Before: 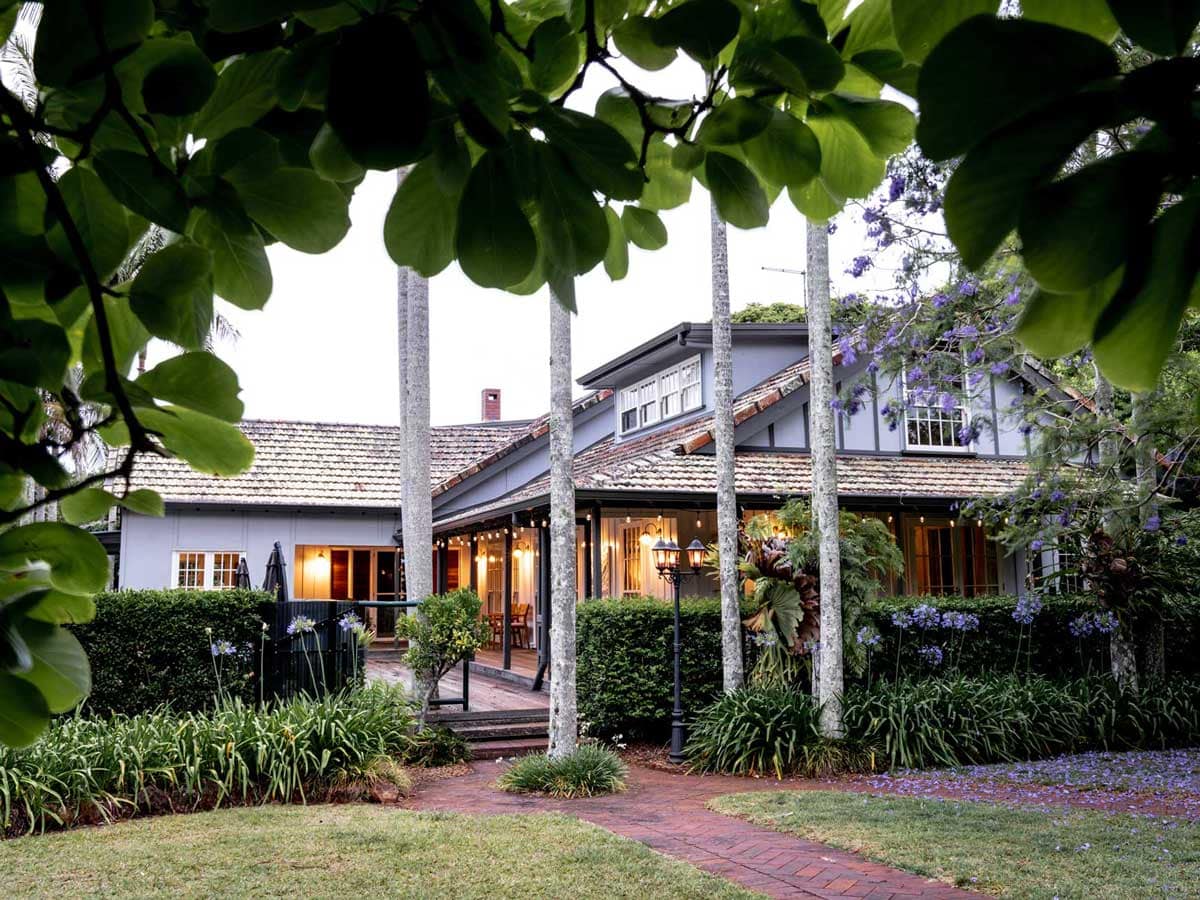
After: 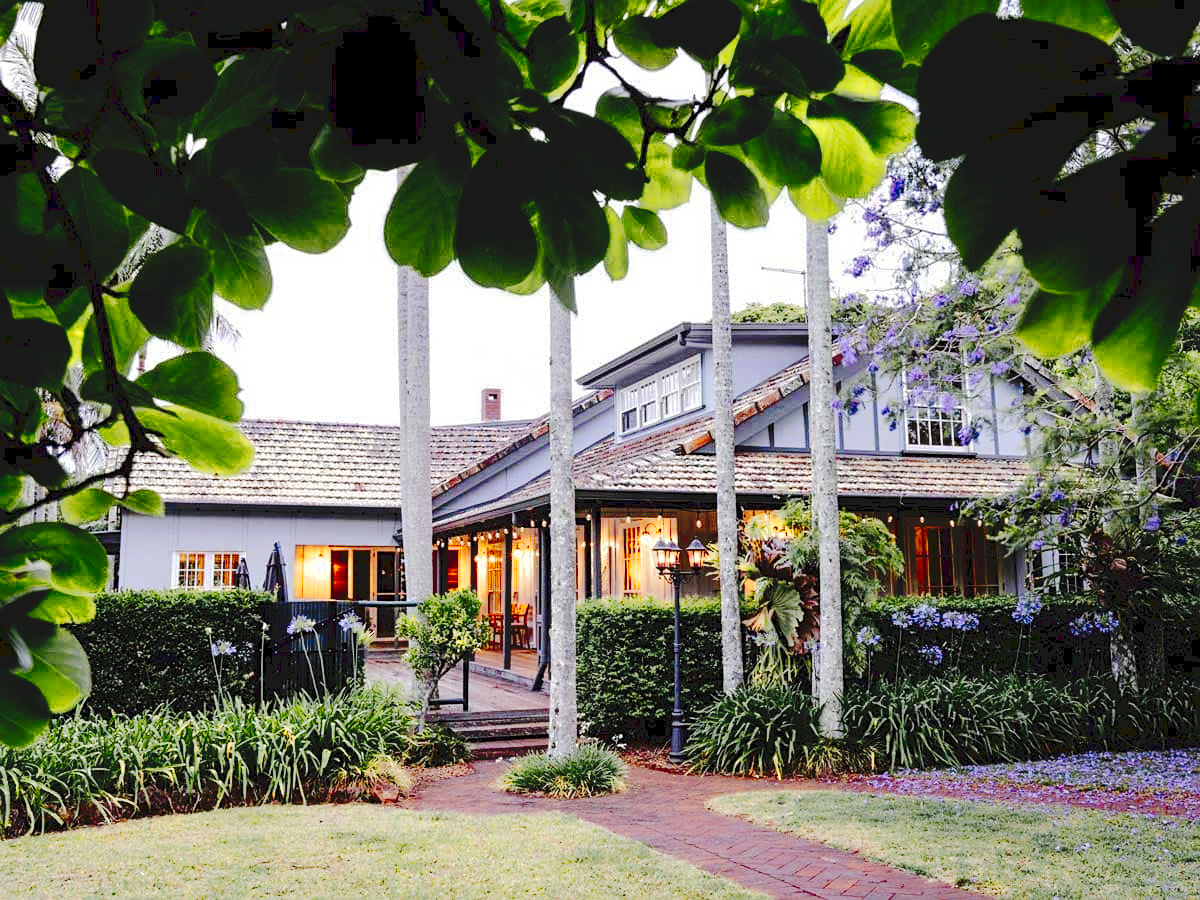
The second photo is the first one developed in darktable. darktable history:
sharpen: amount 0.2
tone curve: curves: ch0 [(0, 0) (0.003, 0.089) (0.011, 0.089) (0.025, 0.088) (0.044, 0.089) (0.069, 0.094) (0.1, 0.108) (0.136, 0.119) (0.177, 0.147) (0.224, 0.204) (0.277, 0.28) (0.335, 0.389) (0.399, 0.486) (0.468, 0.588) (0.543, 0.647) (0.623, 0.705) (0.709, 0.759) (0.801, 0.815) (0.898, 0.873) (1, 1)], preserve colors none
color zones: curves: ch0 [(0.004, 0.305) (0.261, 0.623) (0.389, 0.399) (0.708, 0.571) (0.947, 0.34)]; ch1 [(0.025, 0.645) (0.229, 0.584) (0.326, 0.551) (0.484, 0.262) (0.757, 0.643)]
base curve: curves: ch0 [(0, 0) (0.262, 0.32) (0.722, 0.705) (1, 1)]
